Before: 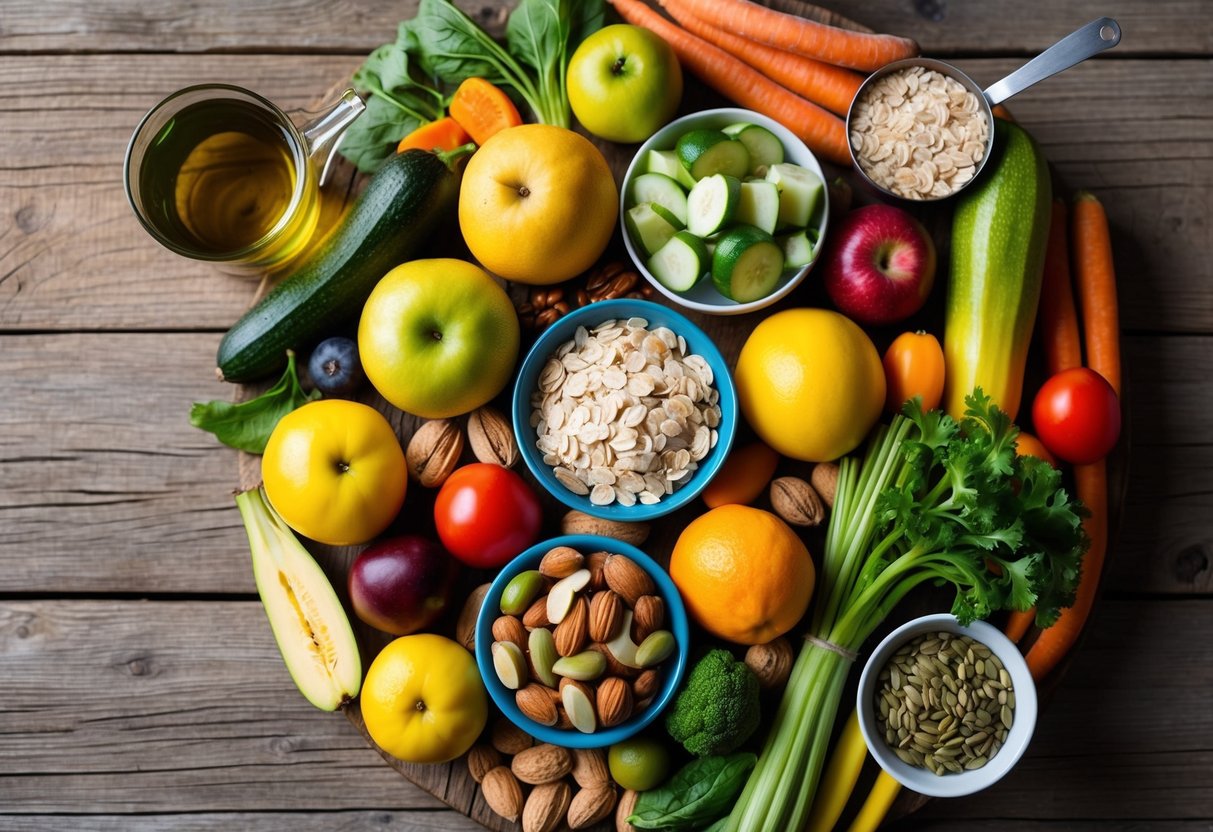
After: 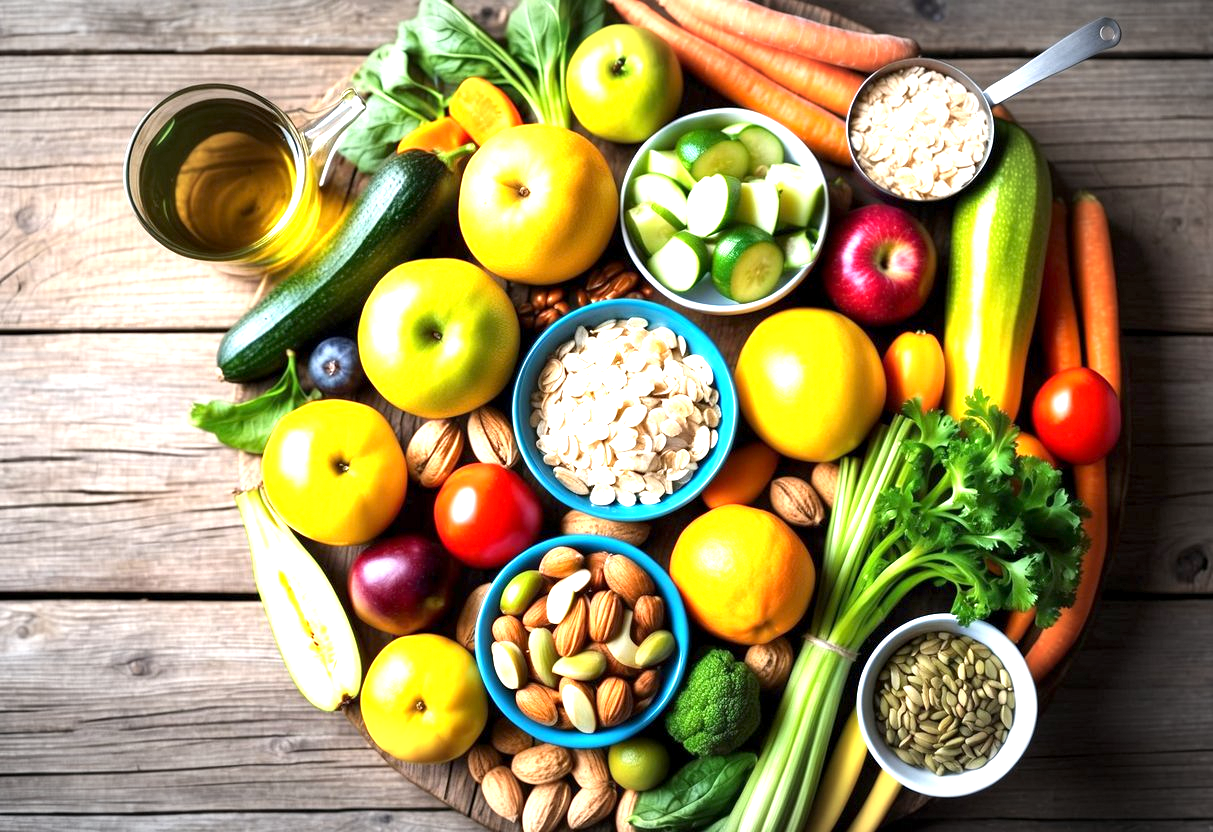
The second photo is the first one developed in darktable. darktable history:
exposure: black level correction 0.001, exposure 1.646 EV, compensate exposure bias true, compensate highlight preservation false
vignetting: automatic ratio true
